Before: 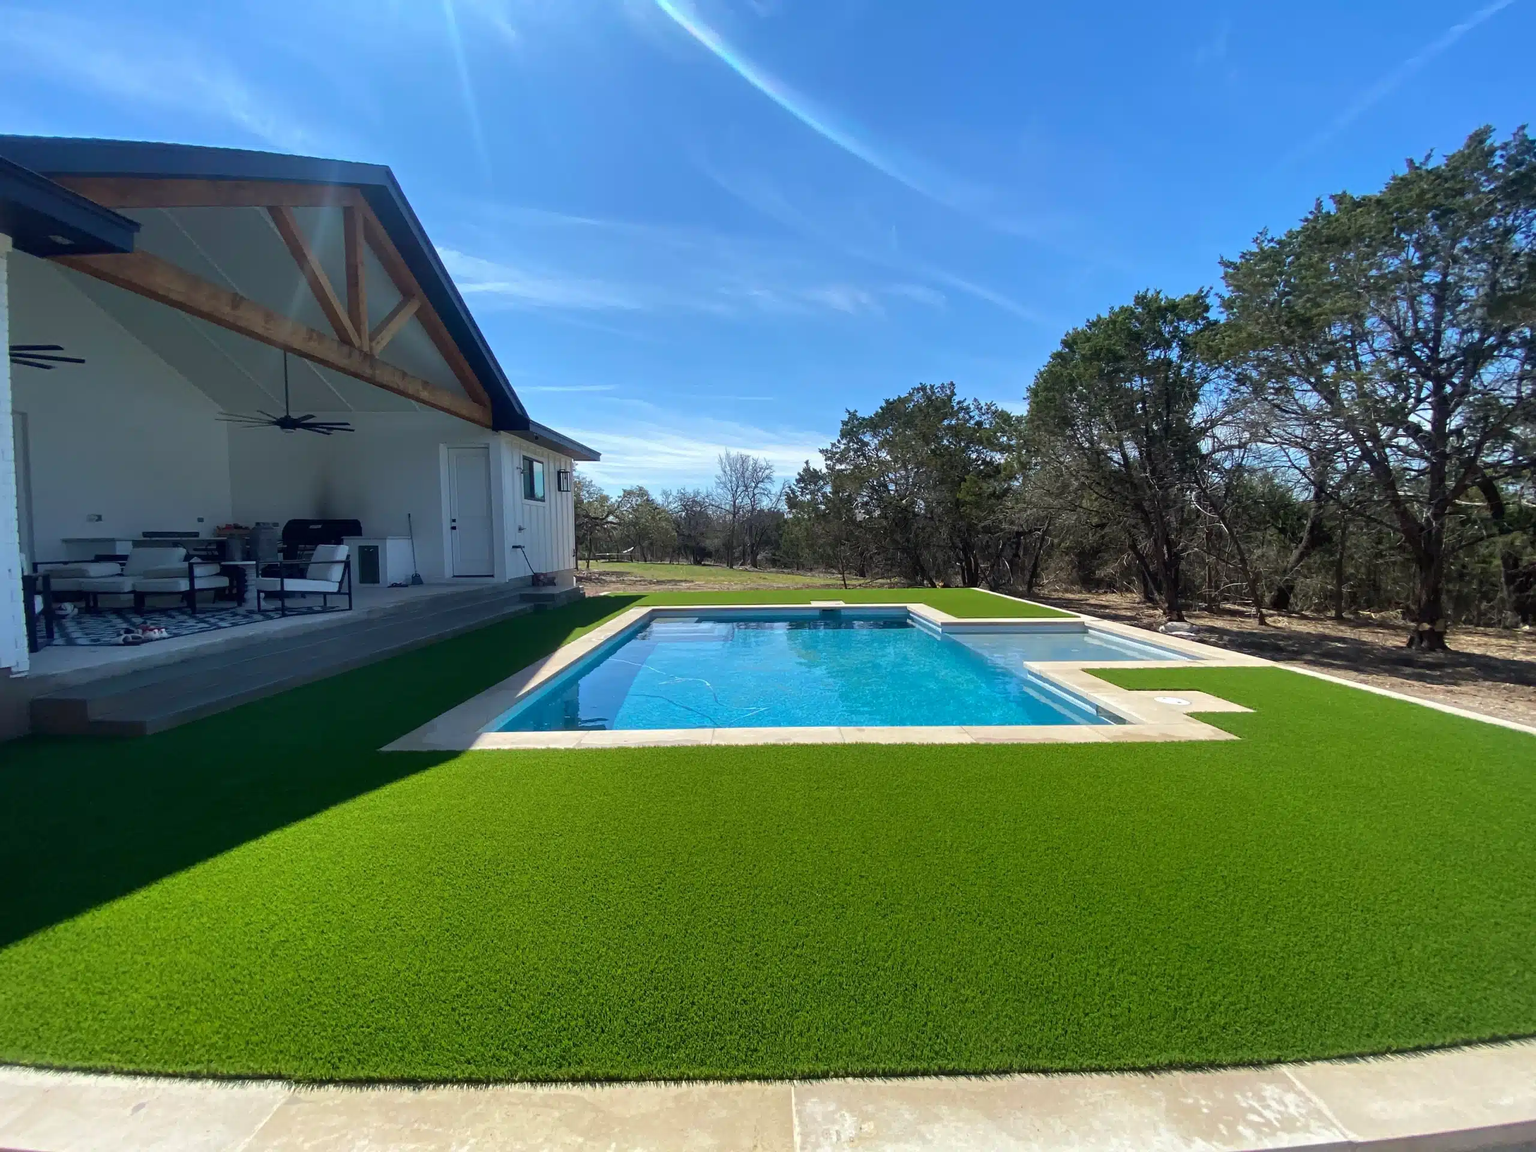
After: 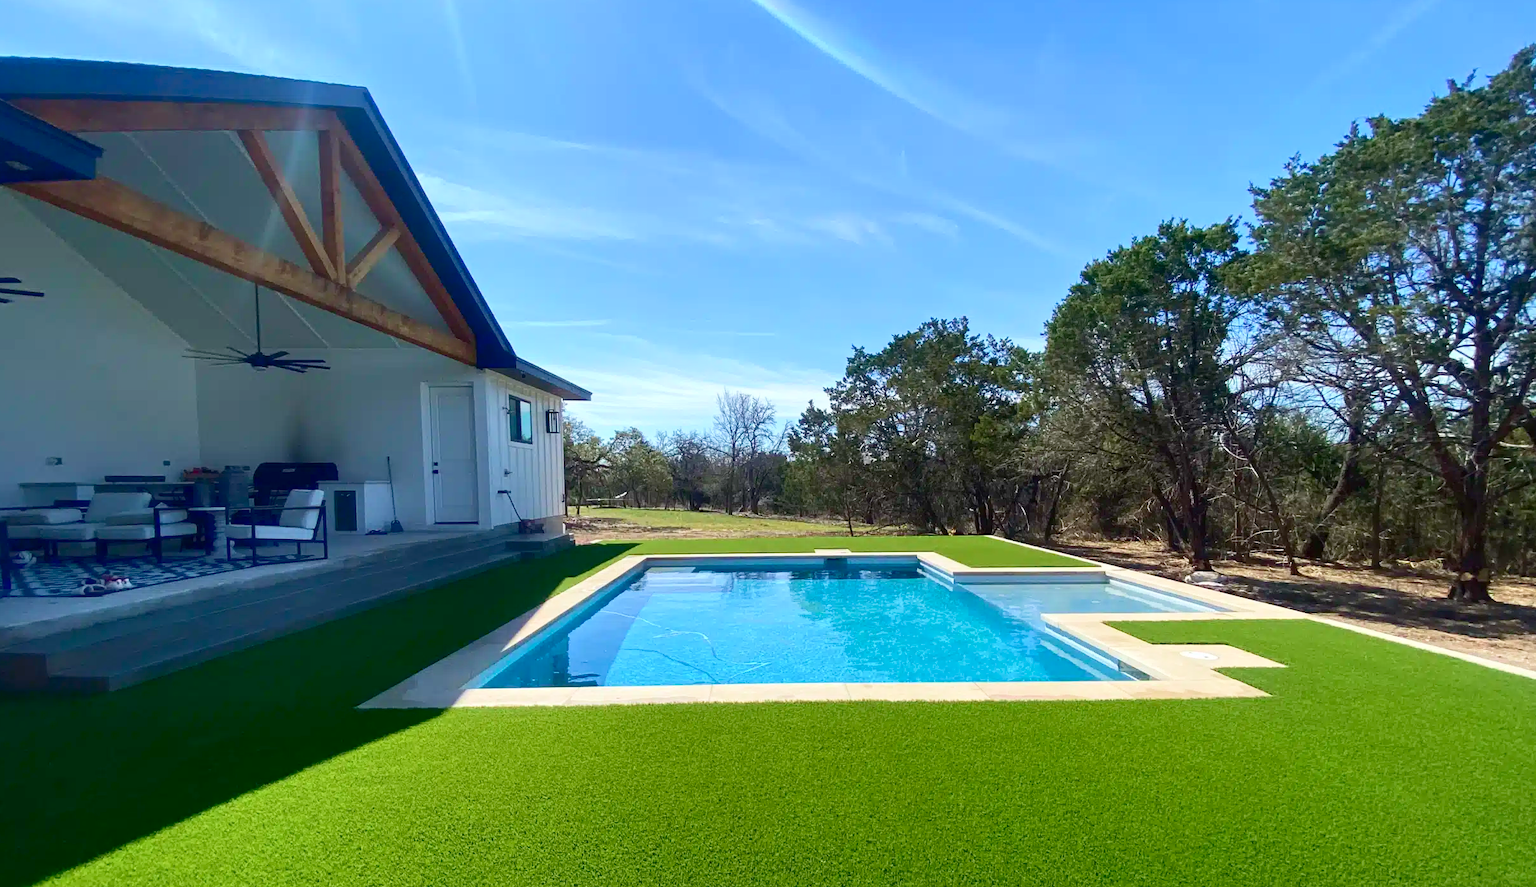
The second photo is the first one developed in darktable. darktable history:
crop: left 2.864%, top 7.294%, right 2.98%, bottom 20.15%
levels: levels [0, 0.445, 1]
contrast brightness saturation: contrast 0.215
velvia: on, module defaults
